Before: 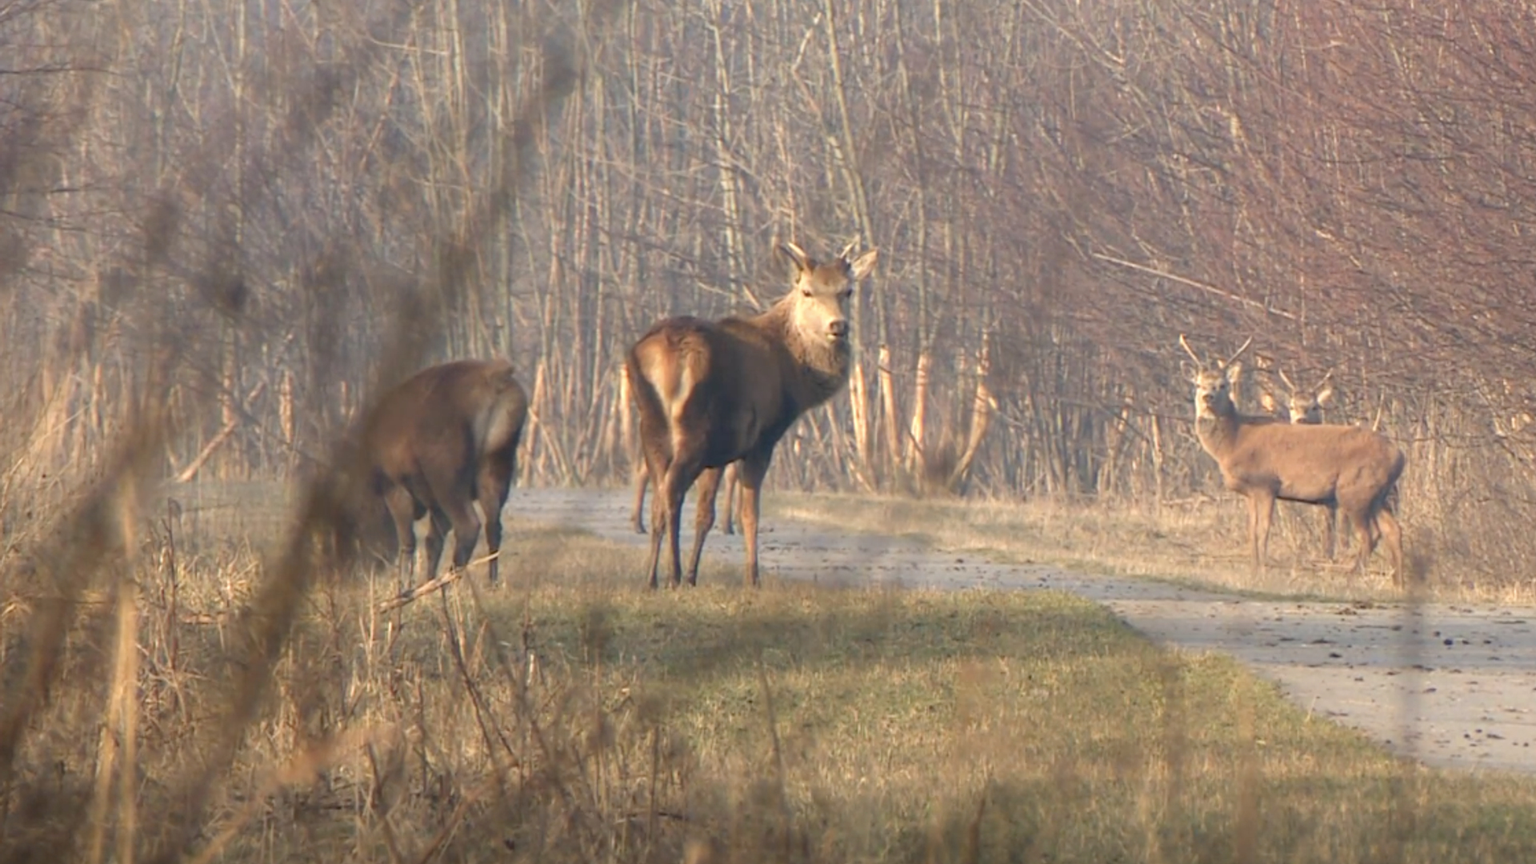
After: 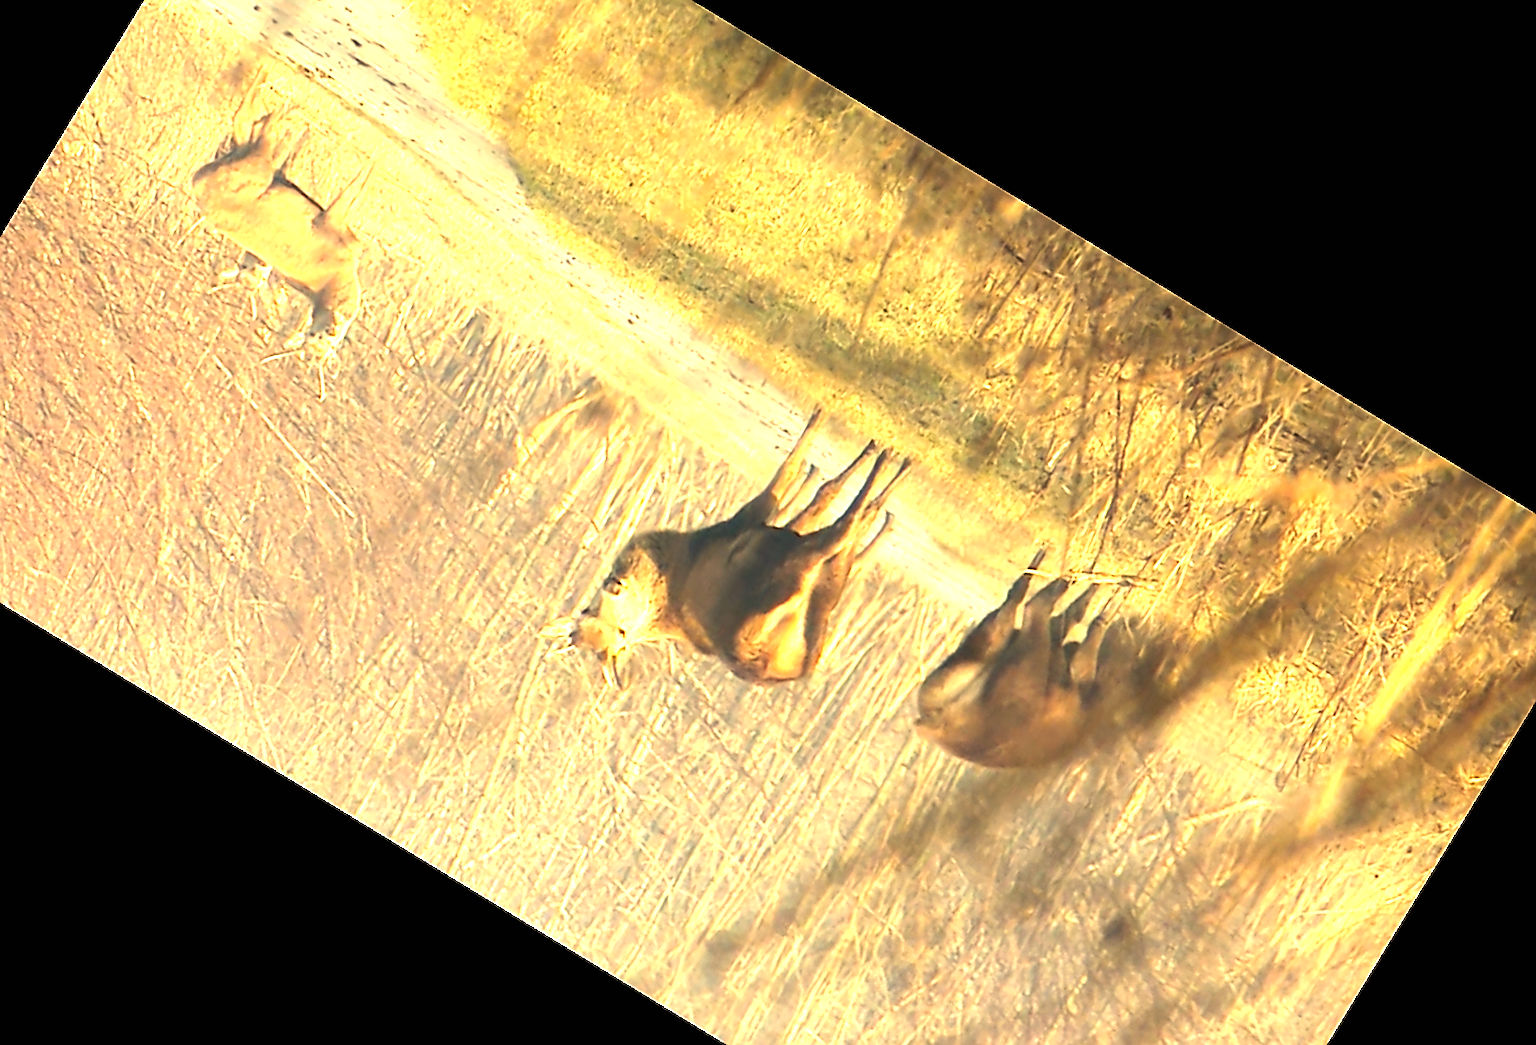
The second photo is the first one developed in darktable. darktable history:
exposure: black level correction 0, exposure 1.2 EV, compensate exposure bias true, compensate highlight preservation false
white balance: red 1.08, blue 0.791
sharpen: radius 1.4, amount 1.25, threshold 0.7
tone curve: curves: ch0 [(0, 0) (0.003, 0.003) (0.011, 0.011) (0.025, 0.025) (0.044, 0.044) (0.069, 0.069) (0.1, 0.099) (0.136, 0.135) (0.177, 0.176) (0.224, 0.223) (0.277, 0.275) (0.335, 0.333) (0.399, 0.396) (0.468, 0.465) (0.543, 0.546) (0.623, 0.625) (0.709, 0.711) (0.801, 0.802) (0.898, 0.898) (1, 1)], preserve colors none
color balance rgb: perceptual brilliance grading › highlights 14.29%, perceptual brilliance grading › mid-tones -5.92%, perceptual brilliance grading › shadows -26.83%, global vibrance 31.18%
crop and rotate: angle 148.68°, left 9.111%, top 15.603%, right 4.588%, bottom 17.041%
shadows and highlights: radius 331.84, shadows 53.55, highlights -100, compress 94.63%, highlights color adjustment 73.23%, soften with gaussian
tone equalizer: on, module defaults
